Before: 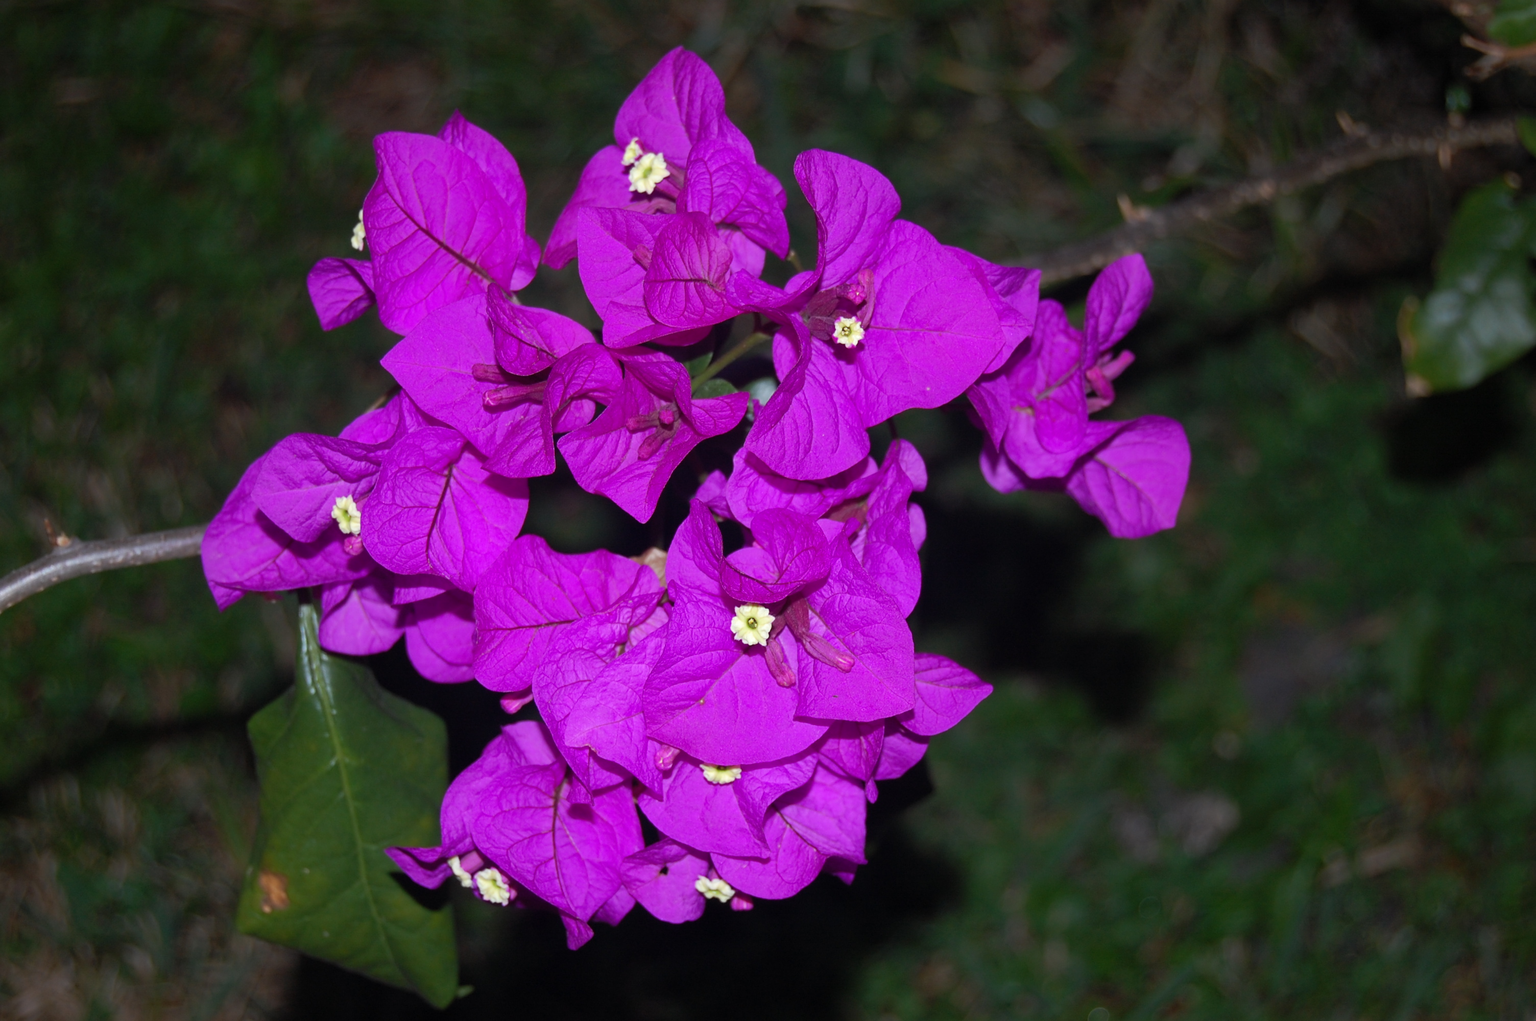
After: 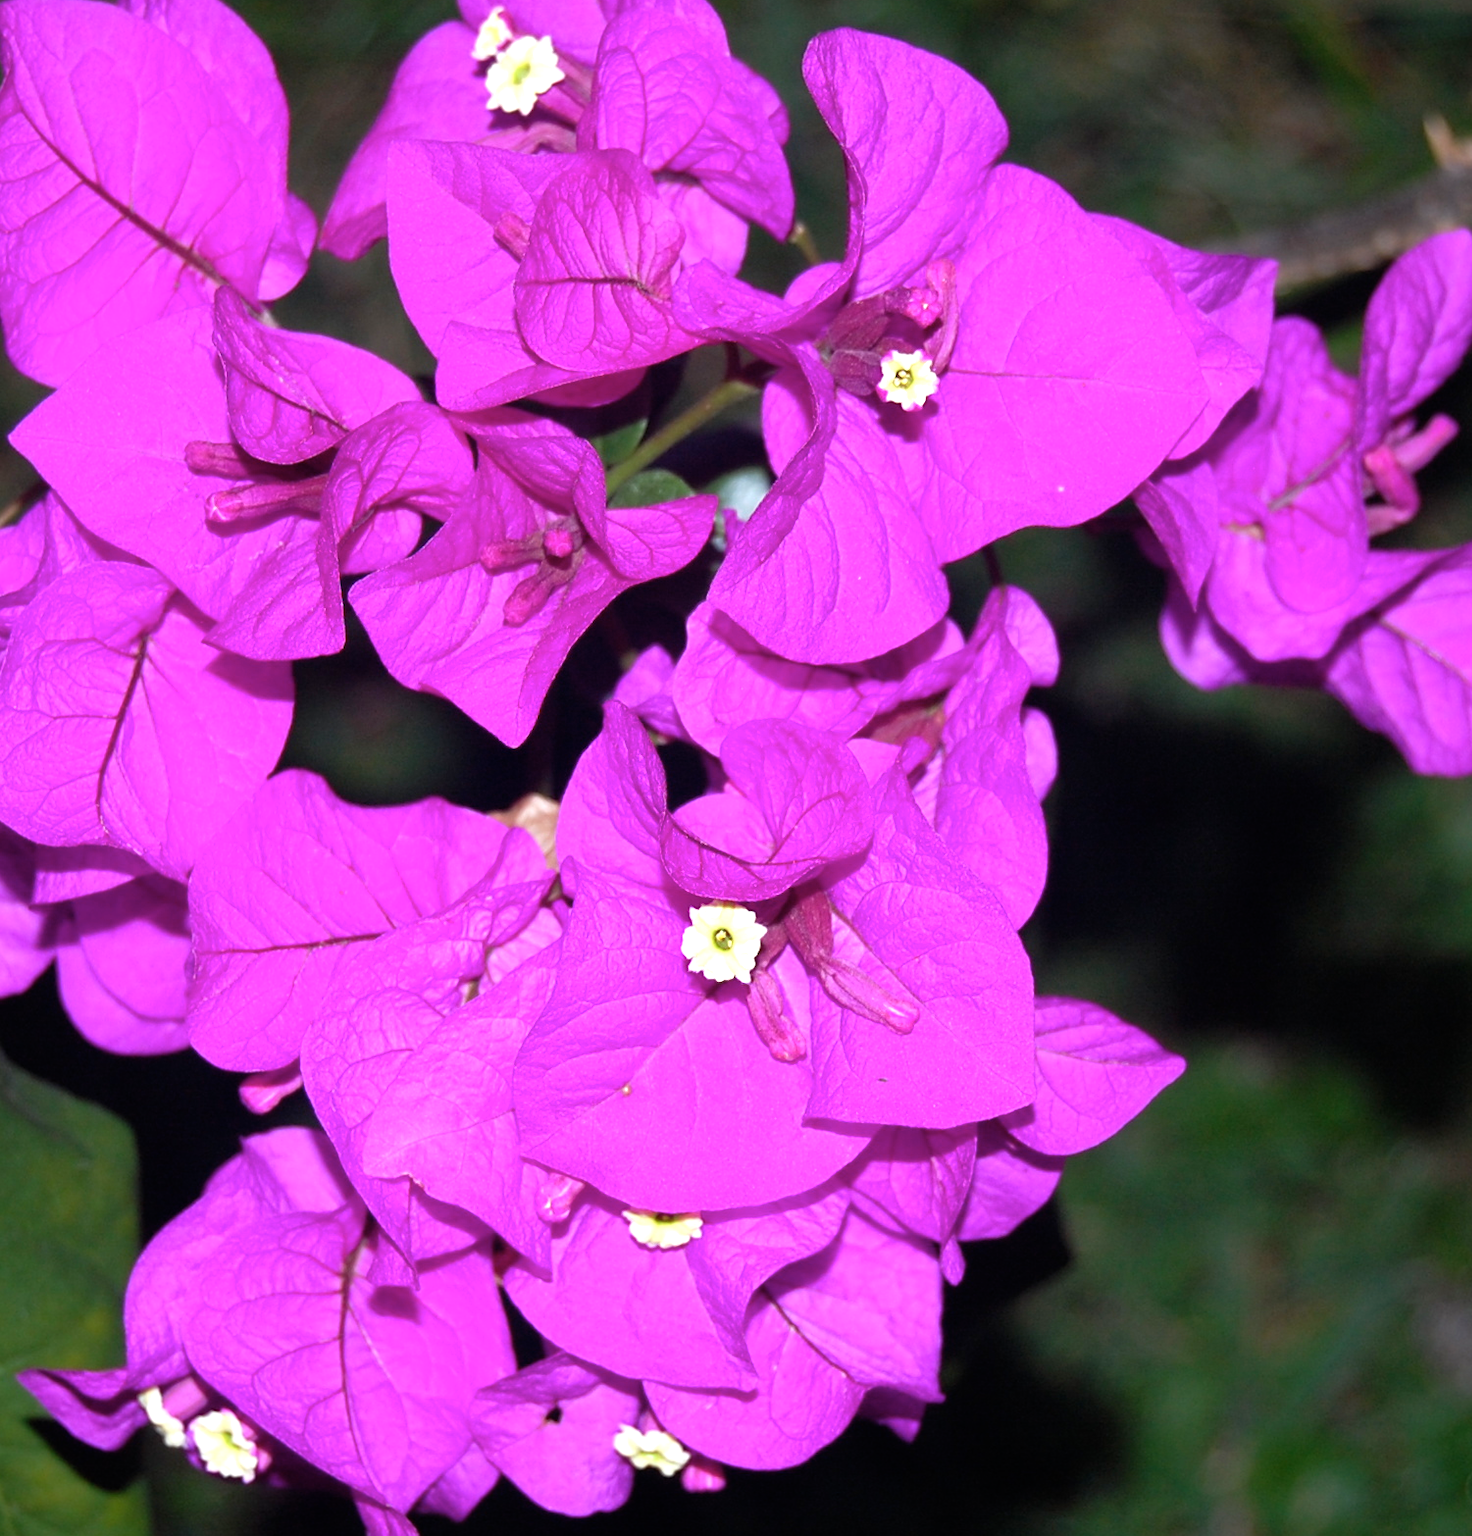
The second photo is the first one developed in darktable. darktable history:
crop and rotate: angle 0.024°, left 24.466%, top 13.164%, right 25.571%, bottom 8.463%
exposure: black level correction 0, exposure 0.897 EV, compensate highlight preservation false
